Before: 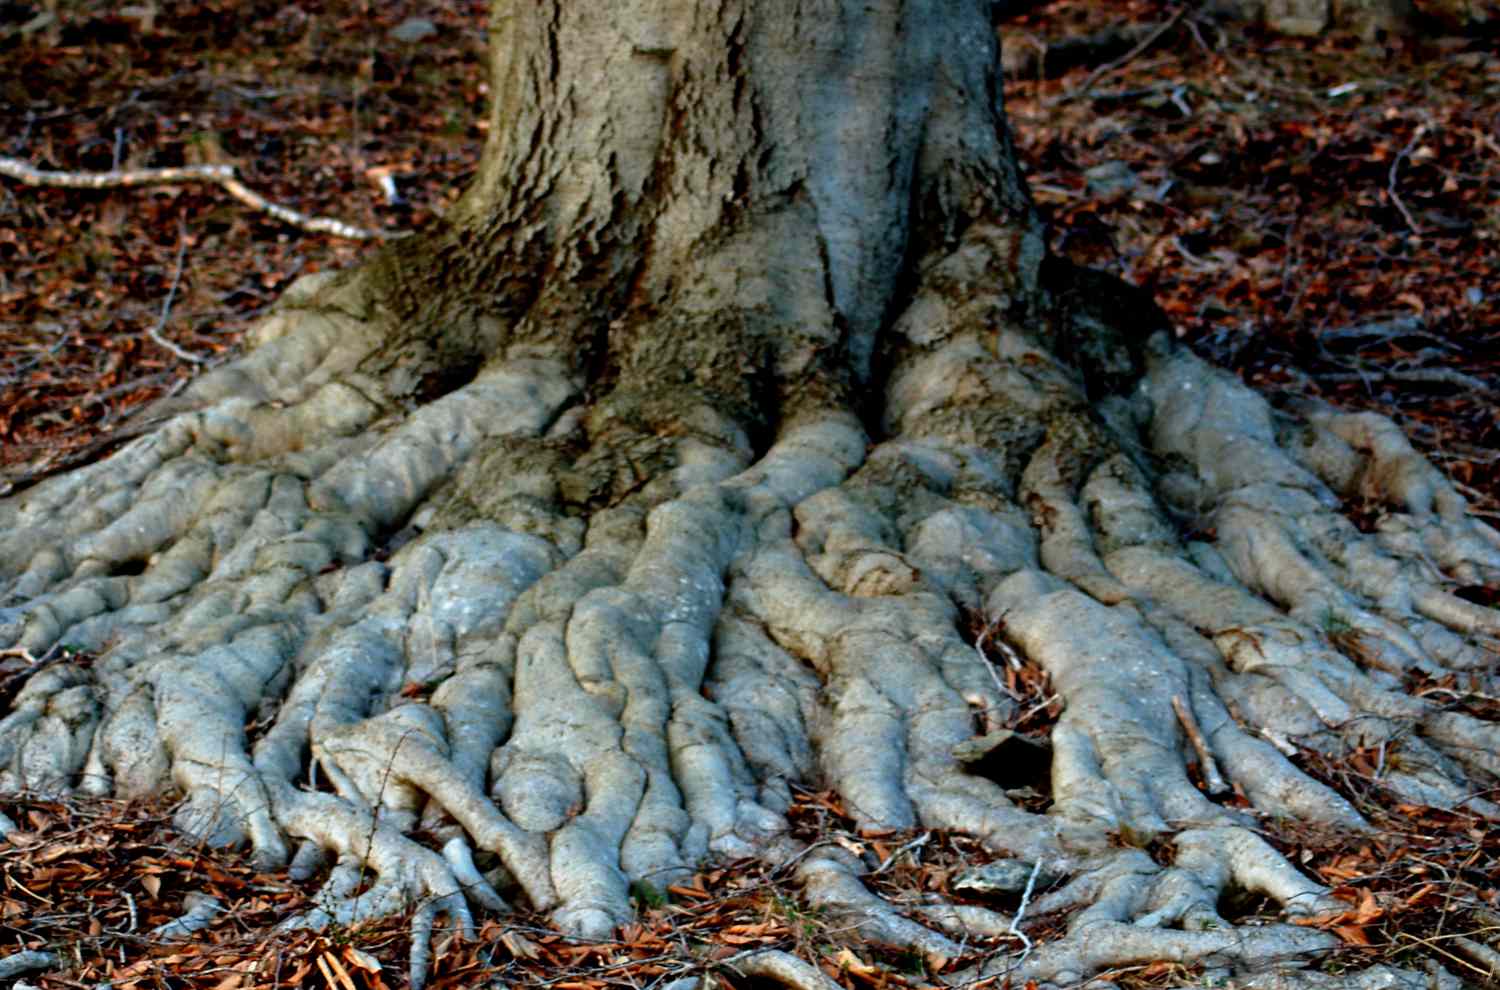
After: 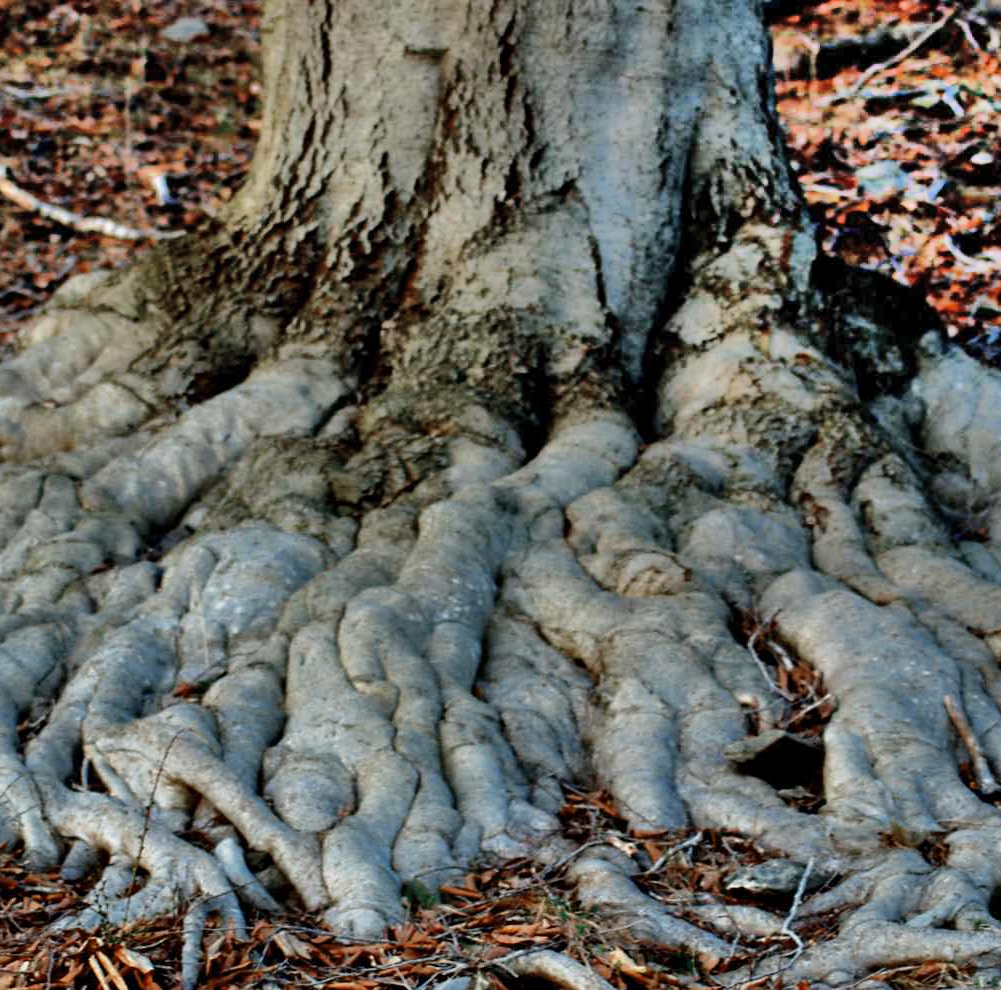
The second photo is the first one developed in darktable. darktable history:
color zones: curves: ch0 [(0, 0.5) (0.125, 0.4) (0.25, 0.5) (0.375, 0.4) (0.5, 0.4) (0.625, 0.35) (0.75, 0.35) (0.875, 0.5)]; ch1 [(0, 0.35) (0.125, 0.45) (0.25, 0.35) (0.375, 0.35) (0.5, 0.35) (0.625, 0.35) (0.75, 0.45) (0.875, 0.35)]; ch2 [(0, 0.6) (0.125, 0.5) (0.25, 0.5) (0.375, 0.6) (0.5, 0.6) (0.625, 0.5) (0.75, 0.5) (0.875, 0.5)]
crop and rotate: left 15.266%, right 17.948%
shadows and highlights: radius 122.85, shadows 98.3, white point adjustment -3.13, highlights -99.92, soften with gaussian
color correction: highlights a* -0.077, highlights b* 0.107
